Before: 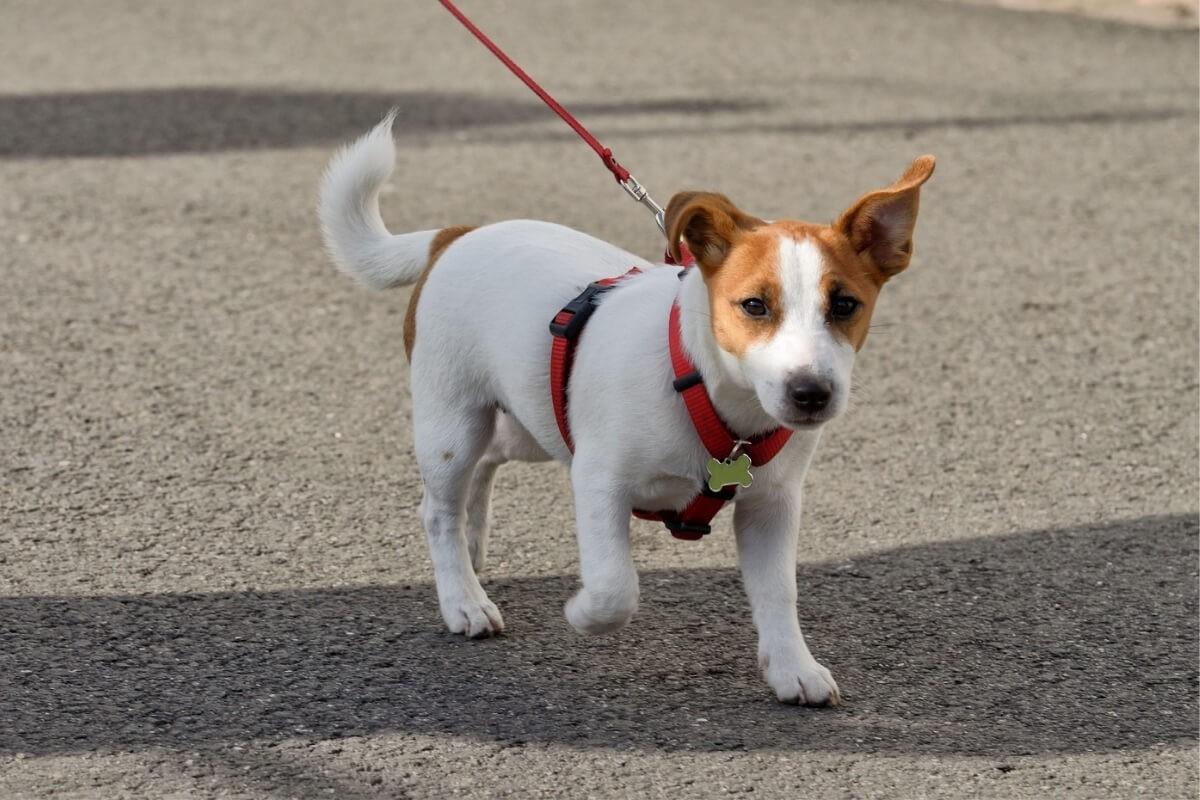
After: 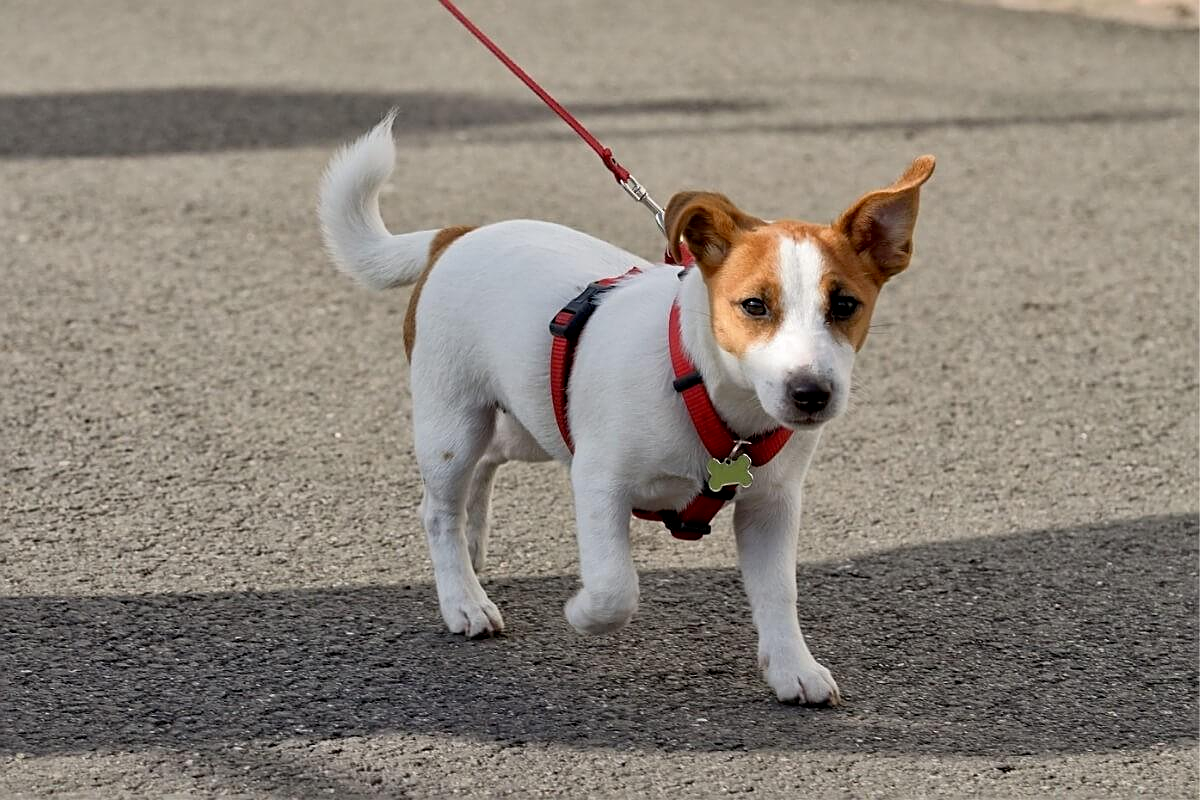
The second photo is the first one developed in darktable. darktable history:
sharpen: on, module defaults
exposure: black level correction 0.004, exposure 0.014 EV, compensate highlight preservation false
